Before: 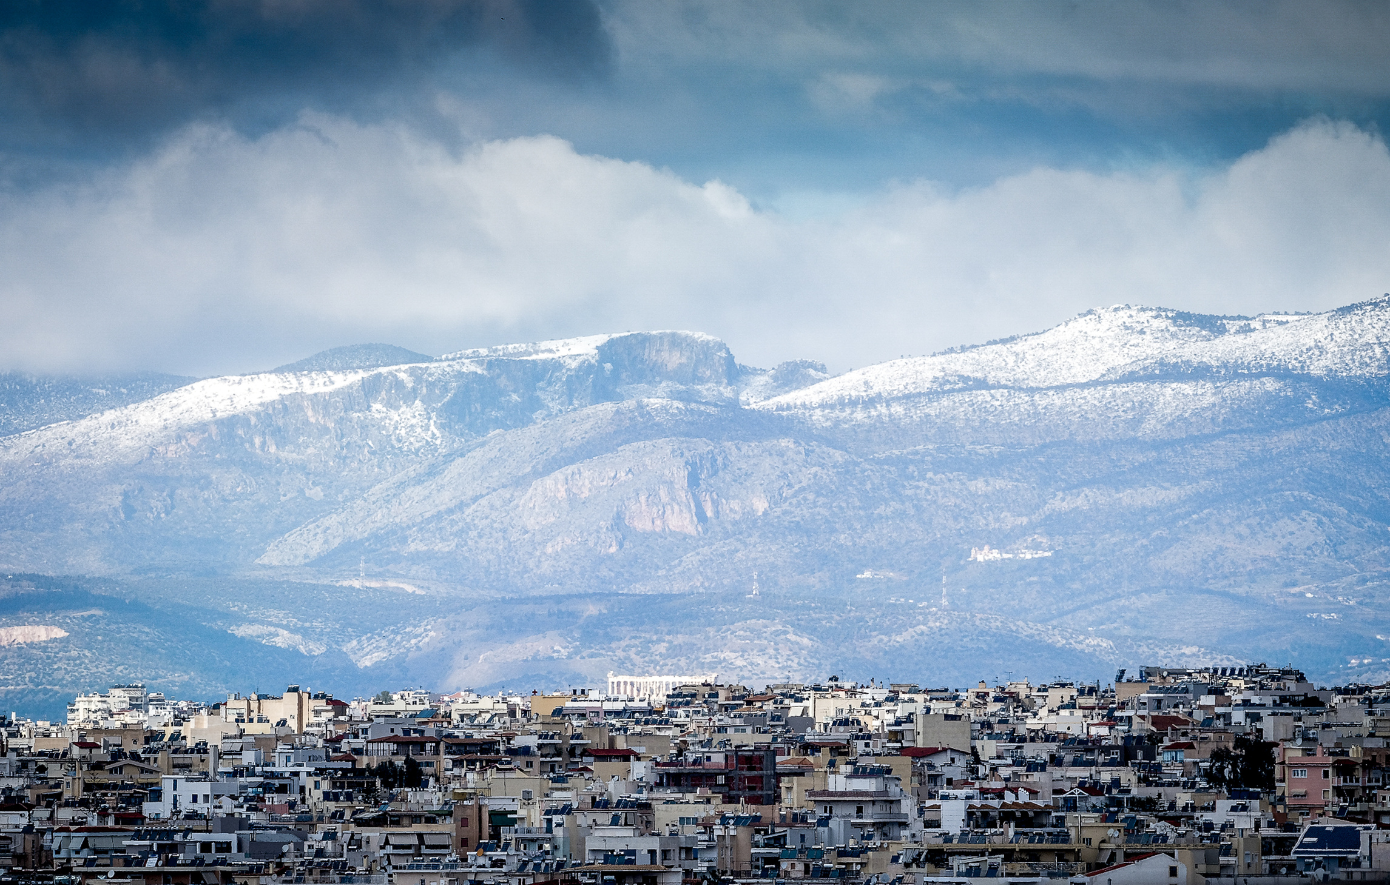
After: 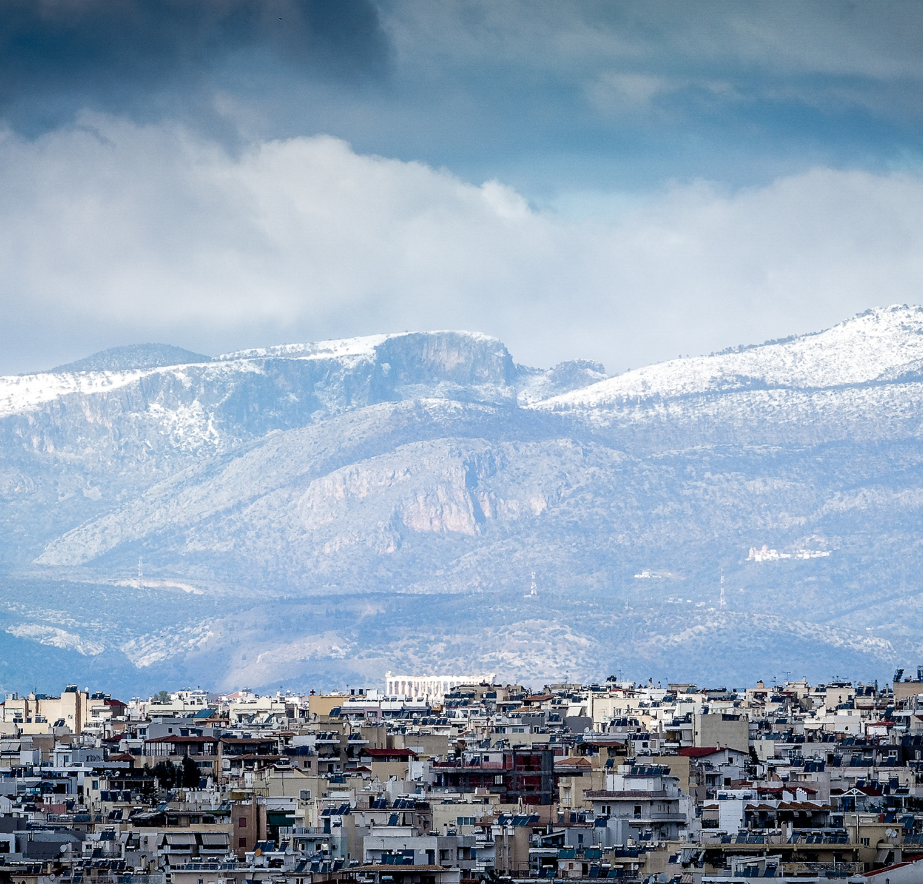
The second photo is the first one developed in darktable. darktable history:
crop and rotate: left 16.012%, right 17.578%
